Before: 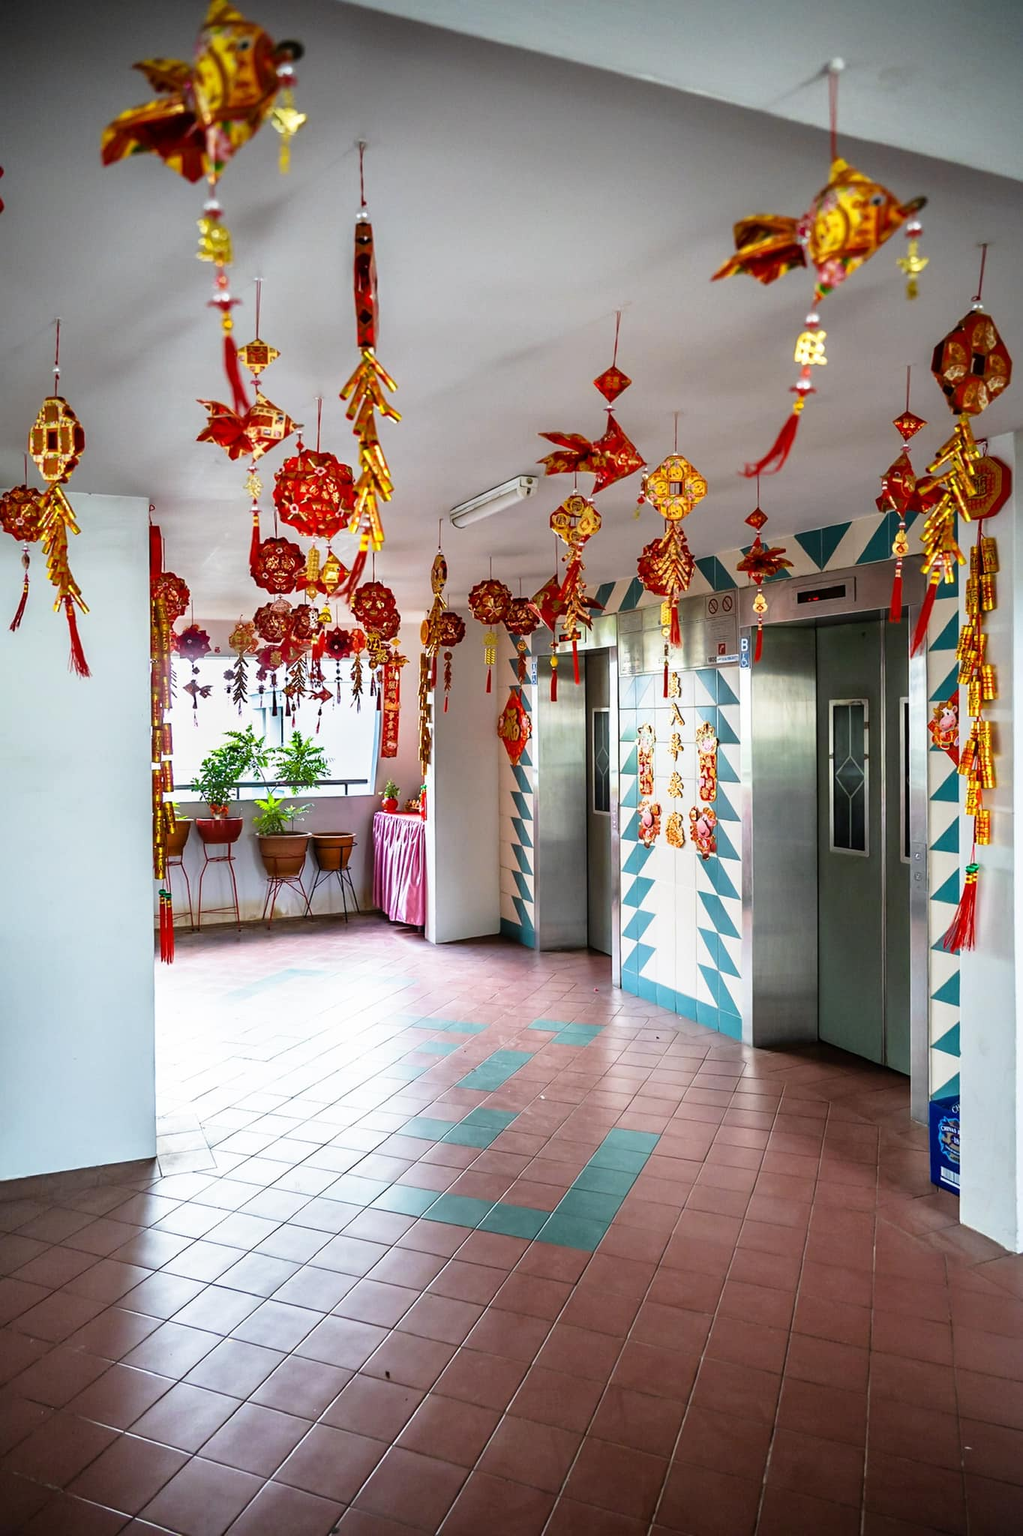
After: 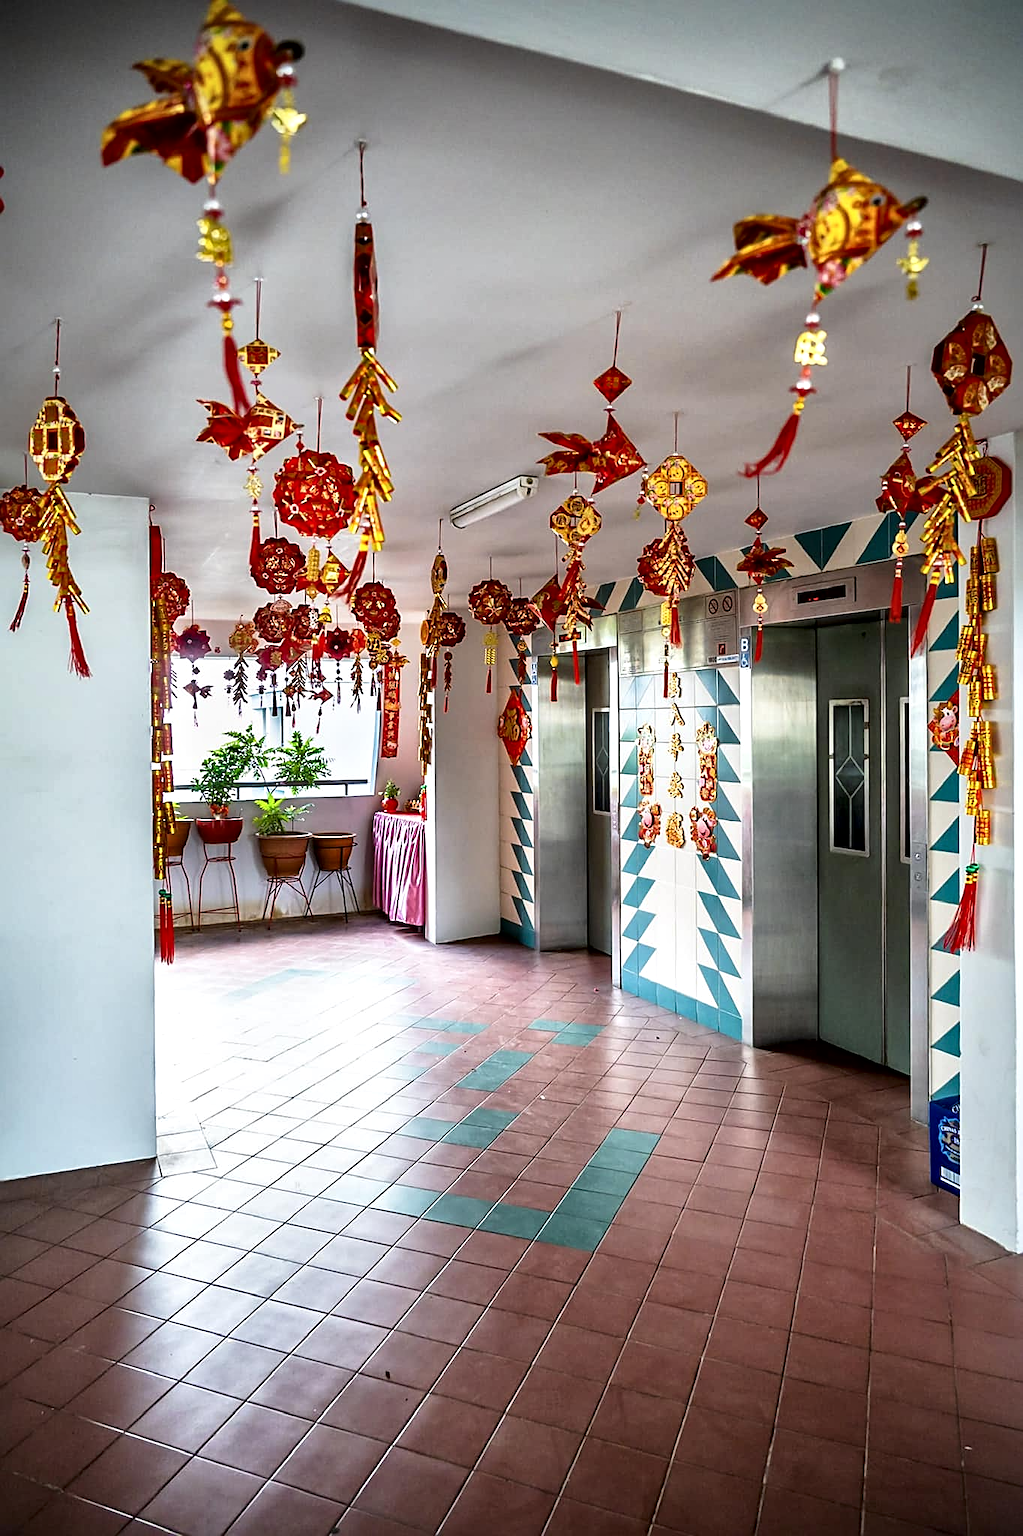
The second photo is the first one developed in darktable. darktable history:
sharpen: on, module defaults
local contrast: mode bilateral grid, contrast 25, coarseness 47, detail 151%, midtone range 0.2
